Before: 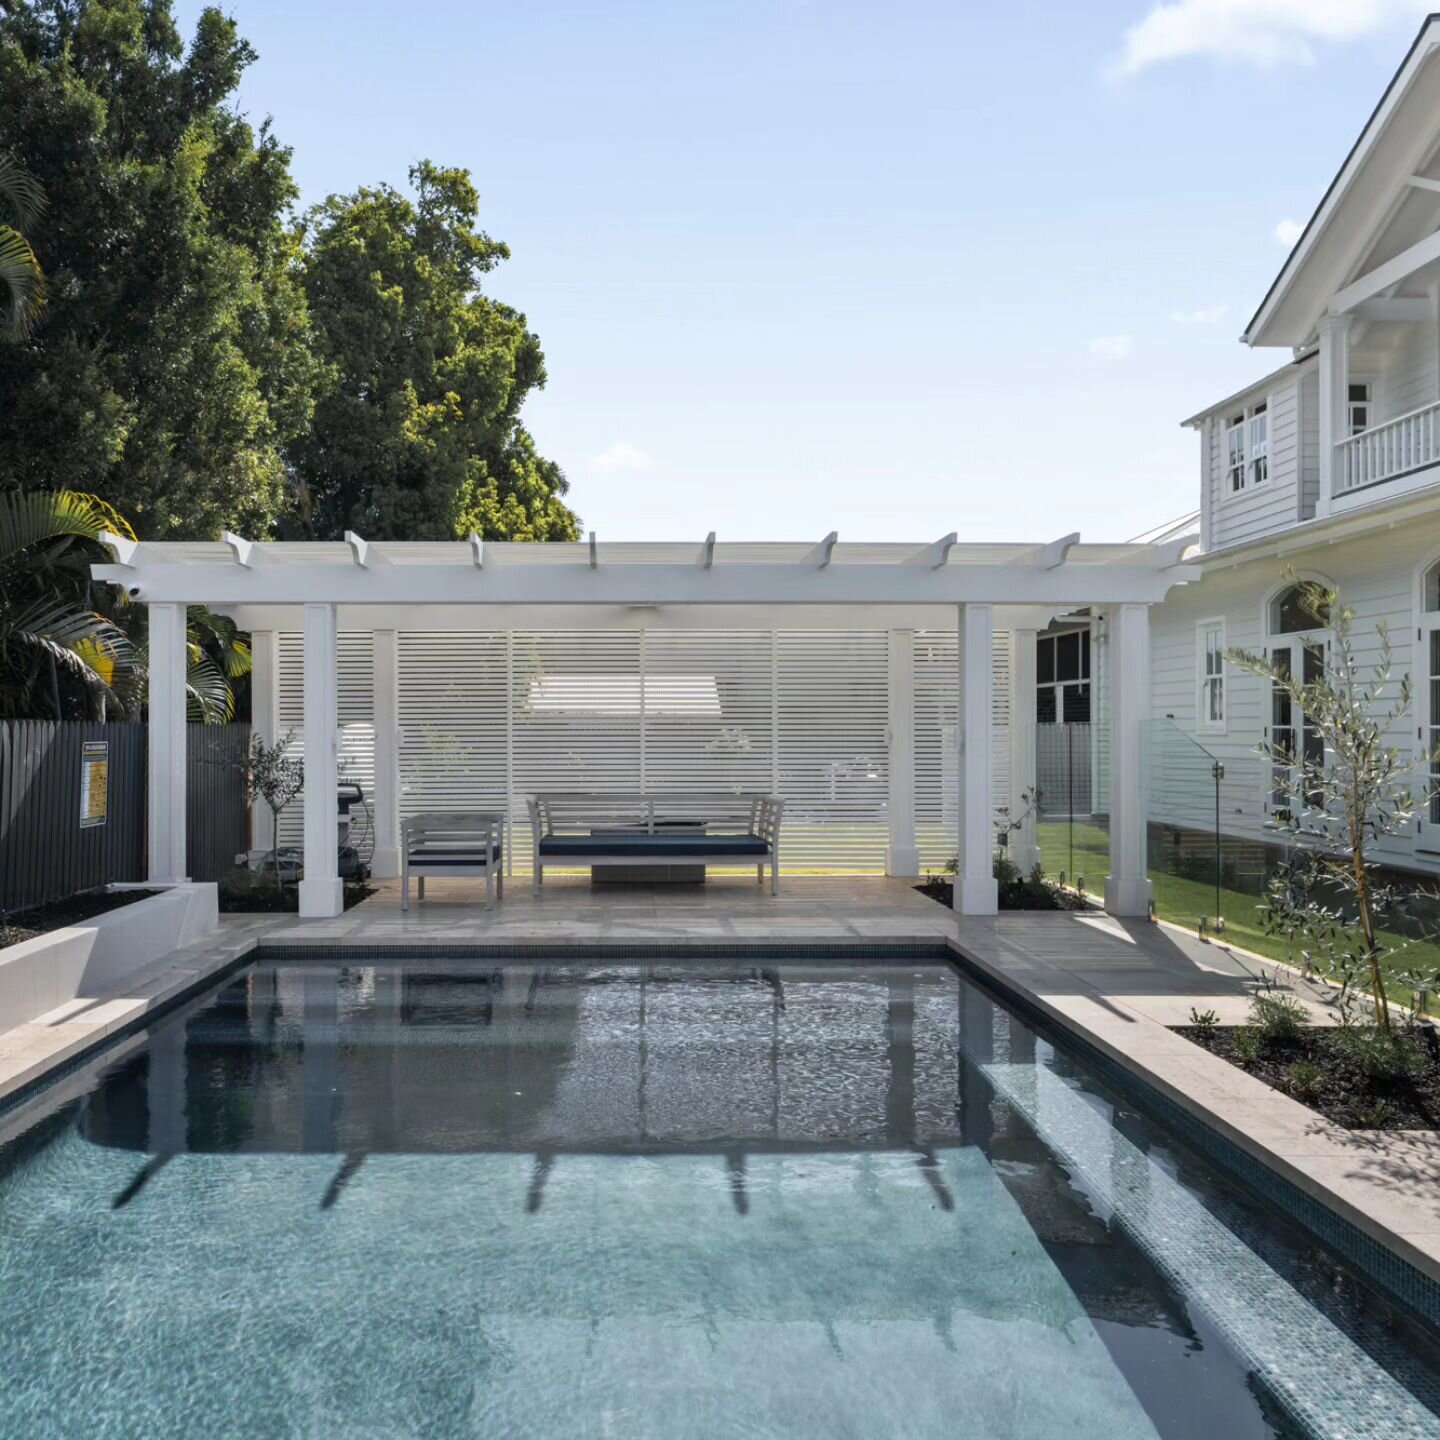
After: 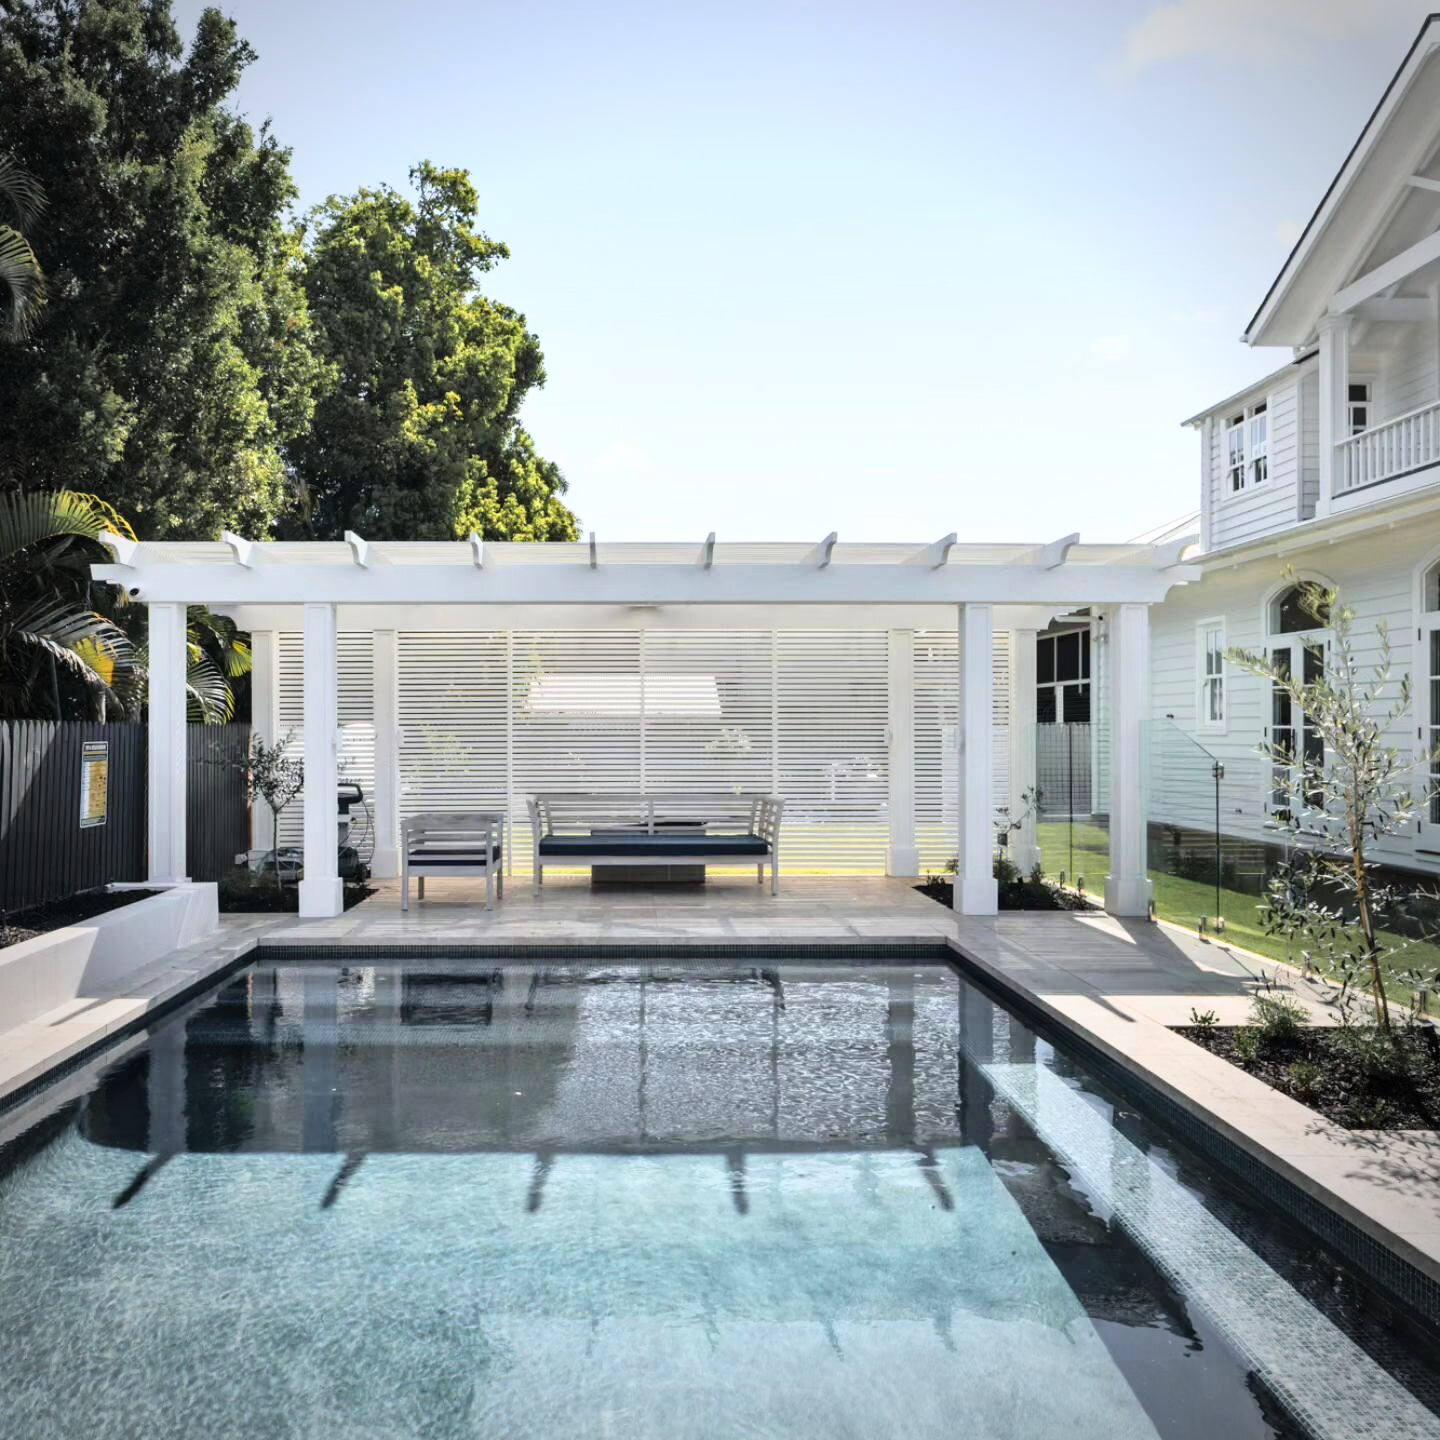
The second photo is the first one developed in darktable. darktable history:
shadows and highlights: shadows 36.35, highlights -27.09, soften with gaussian
vignetting: on, module defaults
base curve: curves: ch0 [(0, 0) (0.028, 0.03) (0.121, 0.232) (0.46, 0.748) (0.859, 0.968) (1, 1)]
